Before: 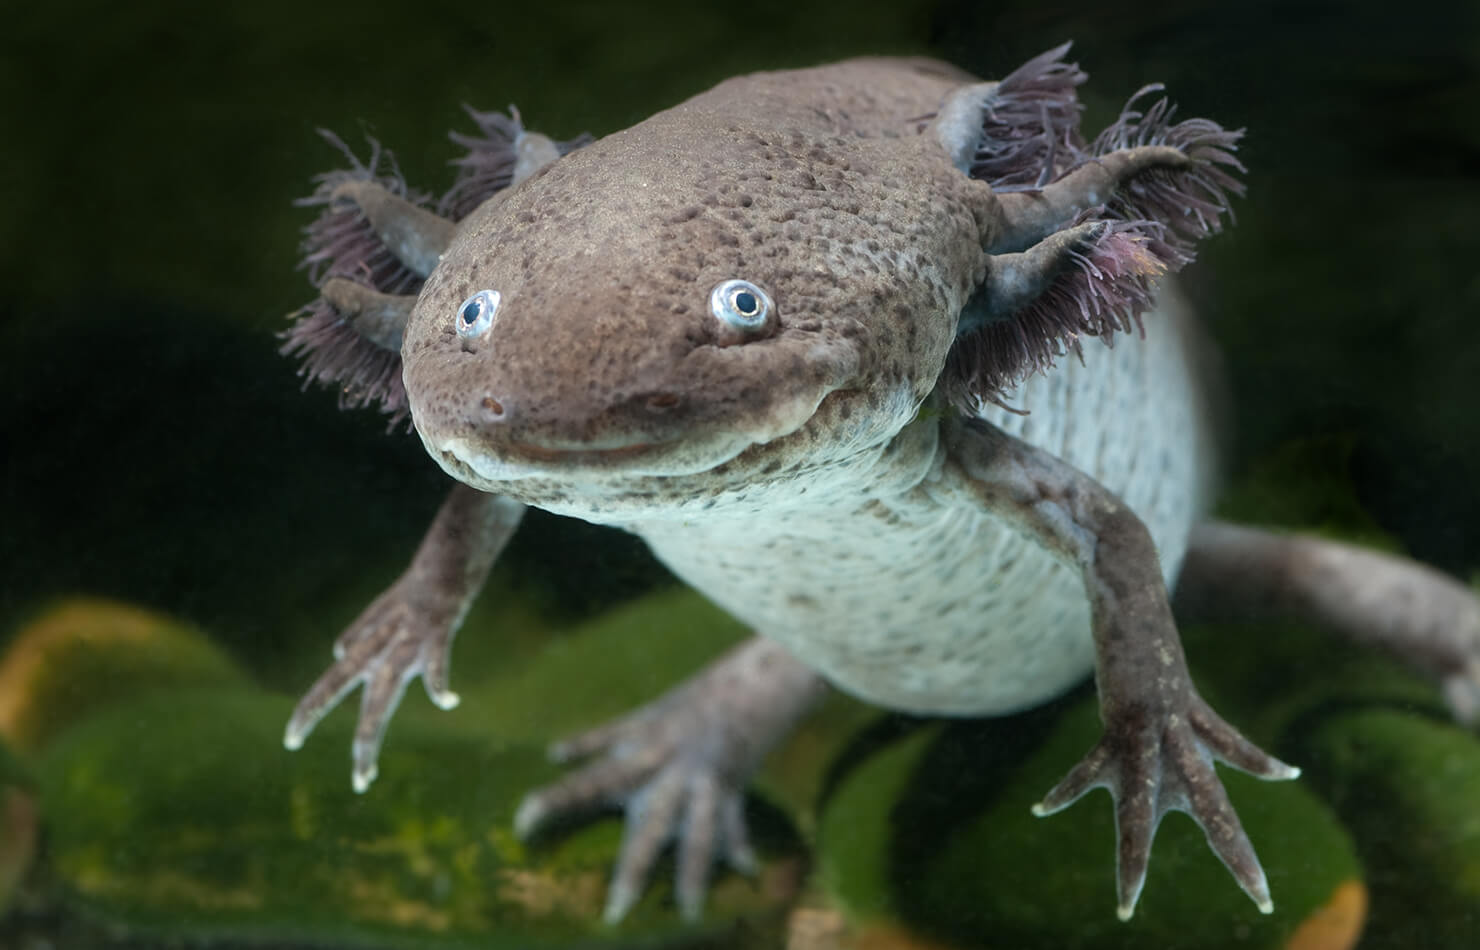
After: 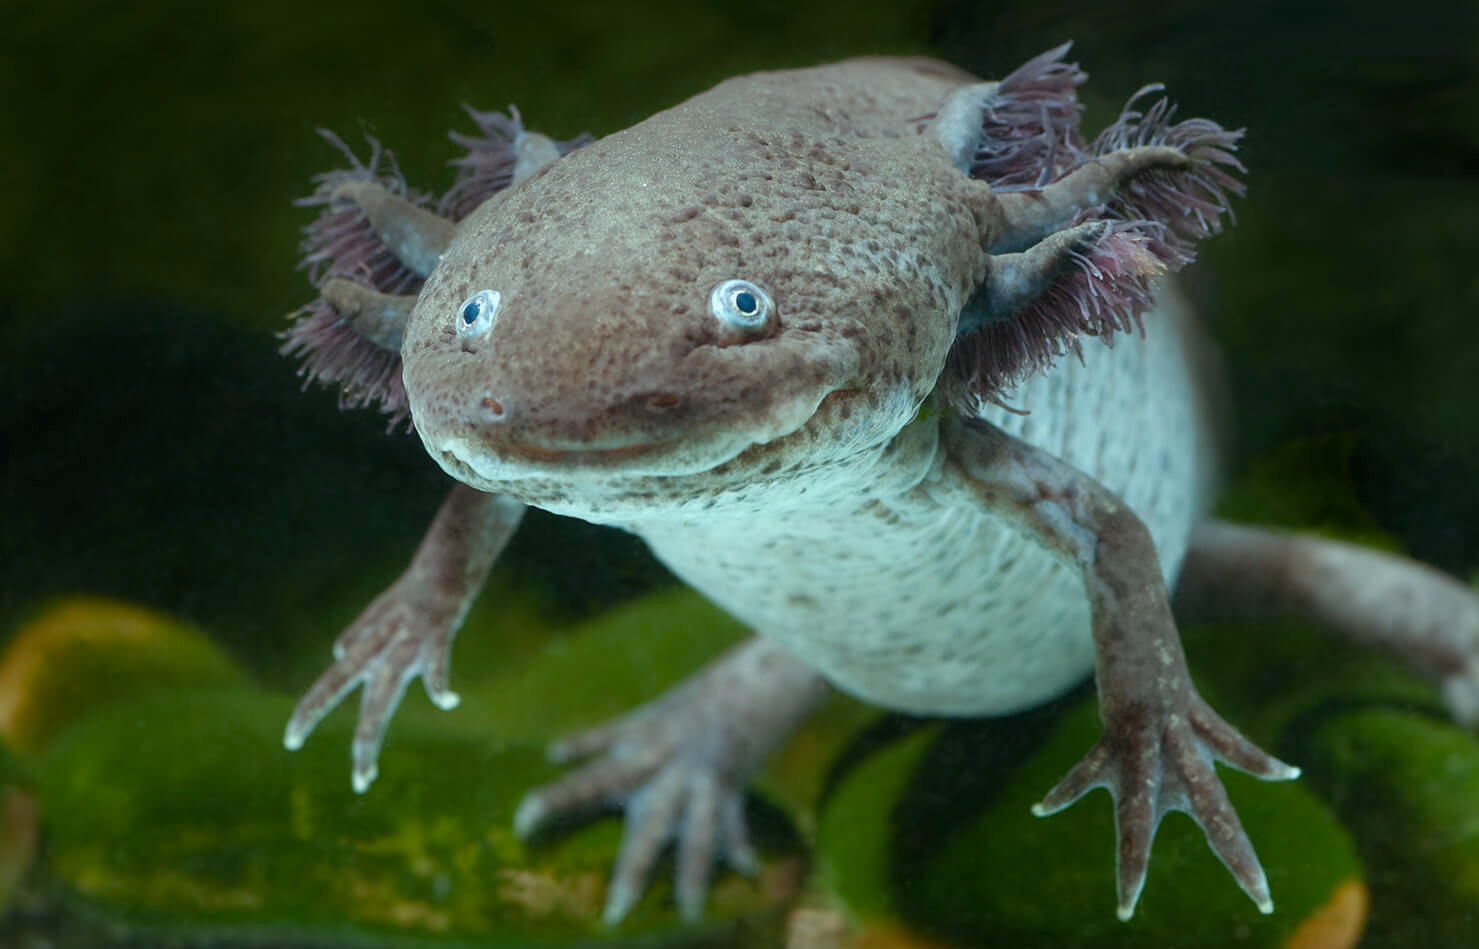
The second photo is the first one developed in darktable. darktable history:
color balance rgb: highlights gain › chroma 4.058%, highlights gain › hue 200.55°, perceptual saturation grading › global saturation 20%, perceptual saturation grading › highlights -49.845%, perceptual saturation grading › shadows 24.59%, contrast -10.424%
shadows and highlights: shadows 1.68, highlights 39.99
